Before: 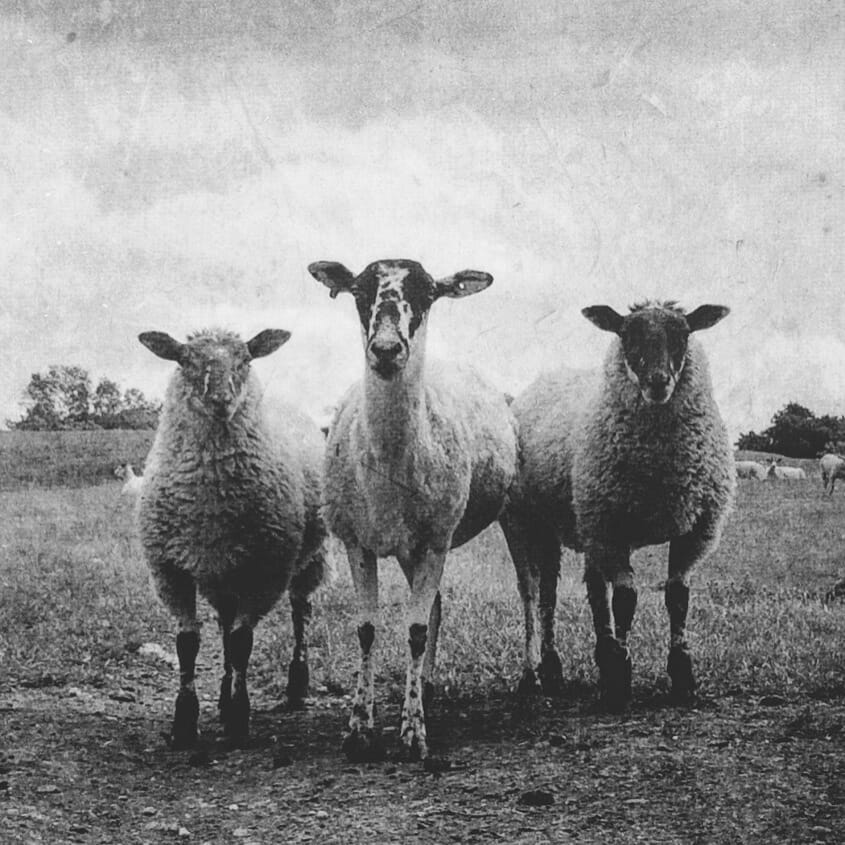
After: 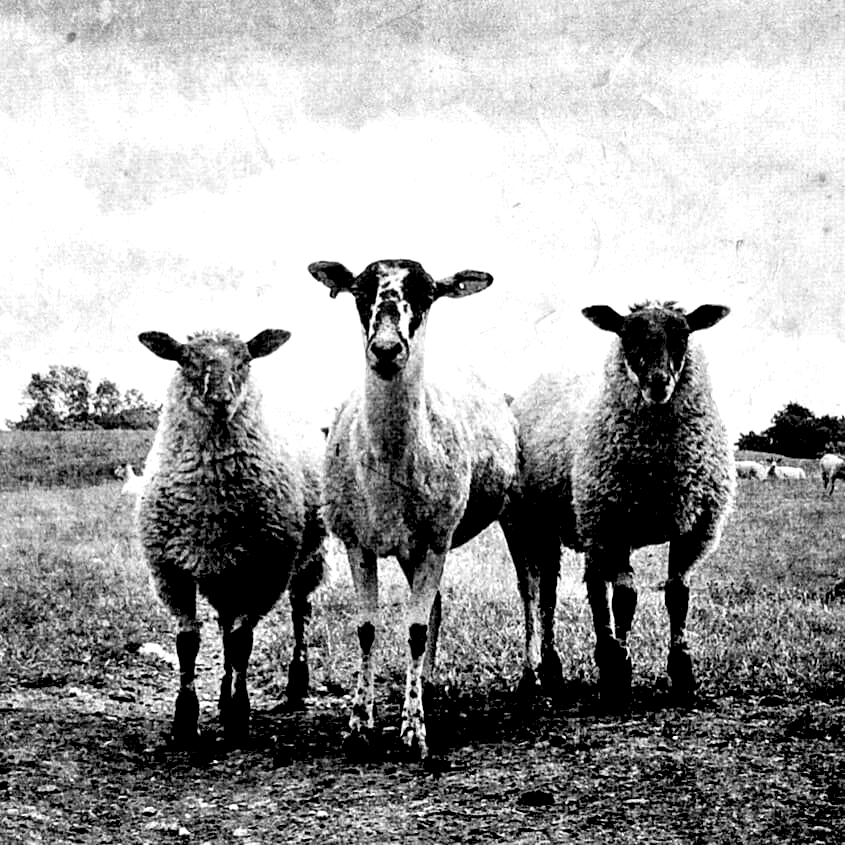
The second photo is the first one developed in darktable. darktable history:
exposure: black level correction 0.041, exposure 0.5 EV, compensate highlight preservation false
contrast equalizer: y [[0.6 ×6], [0.55 ×6], [0 ×6], [0 ×6], [0 ×6]]
